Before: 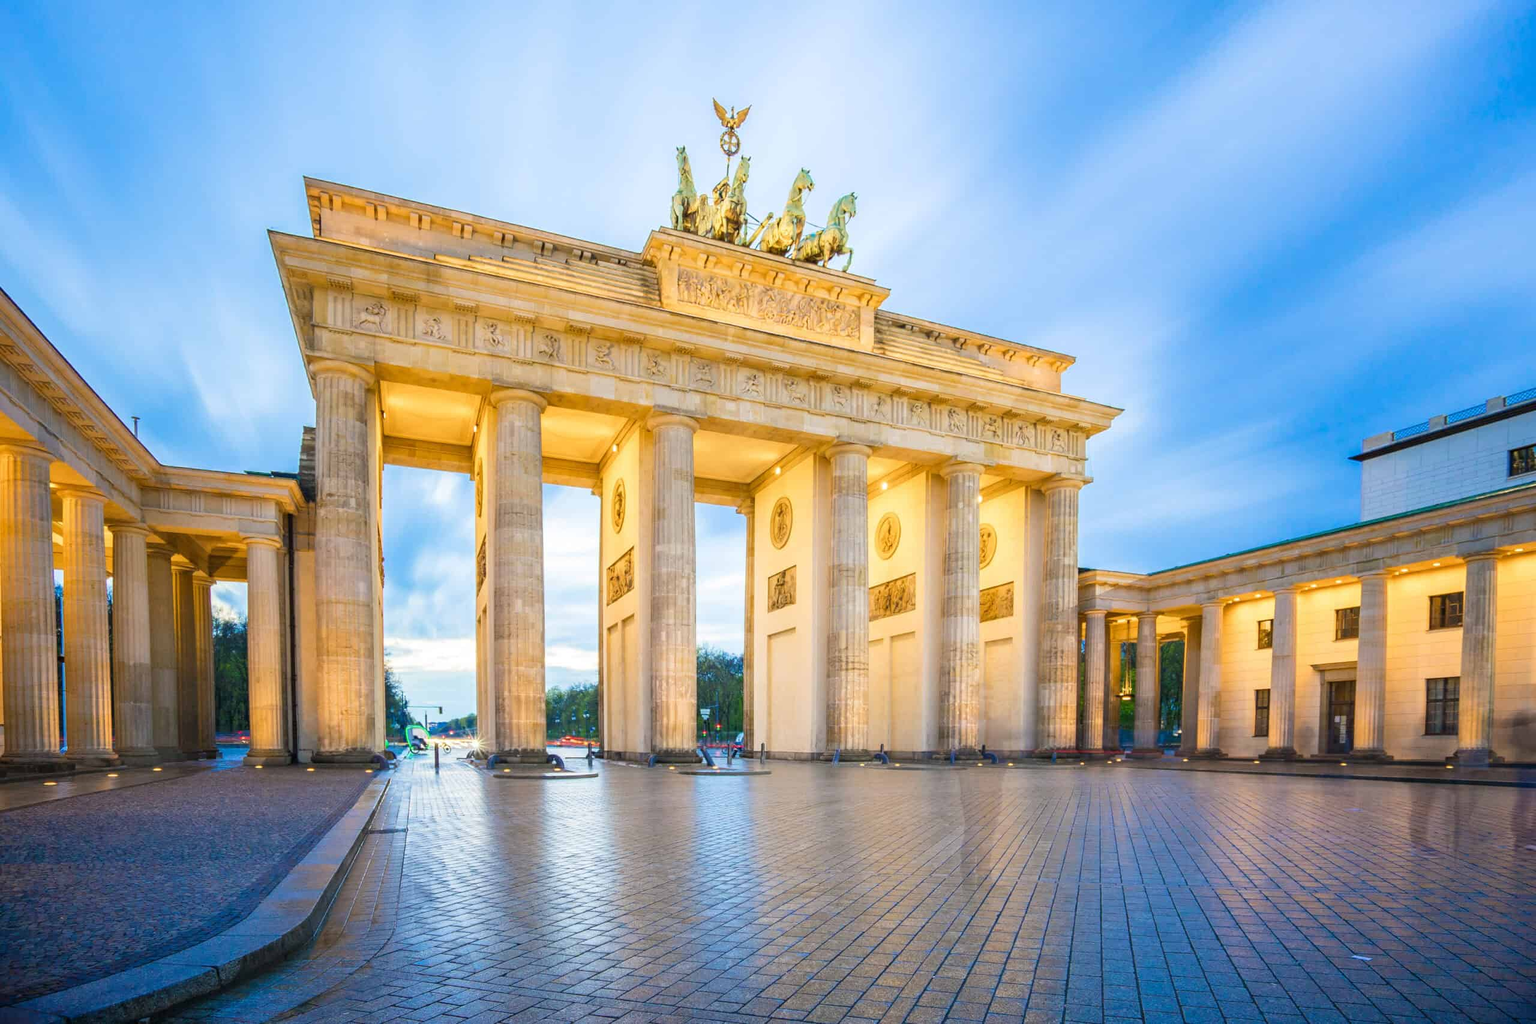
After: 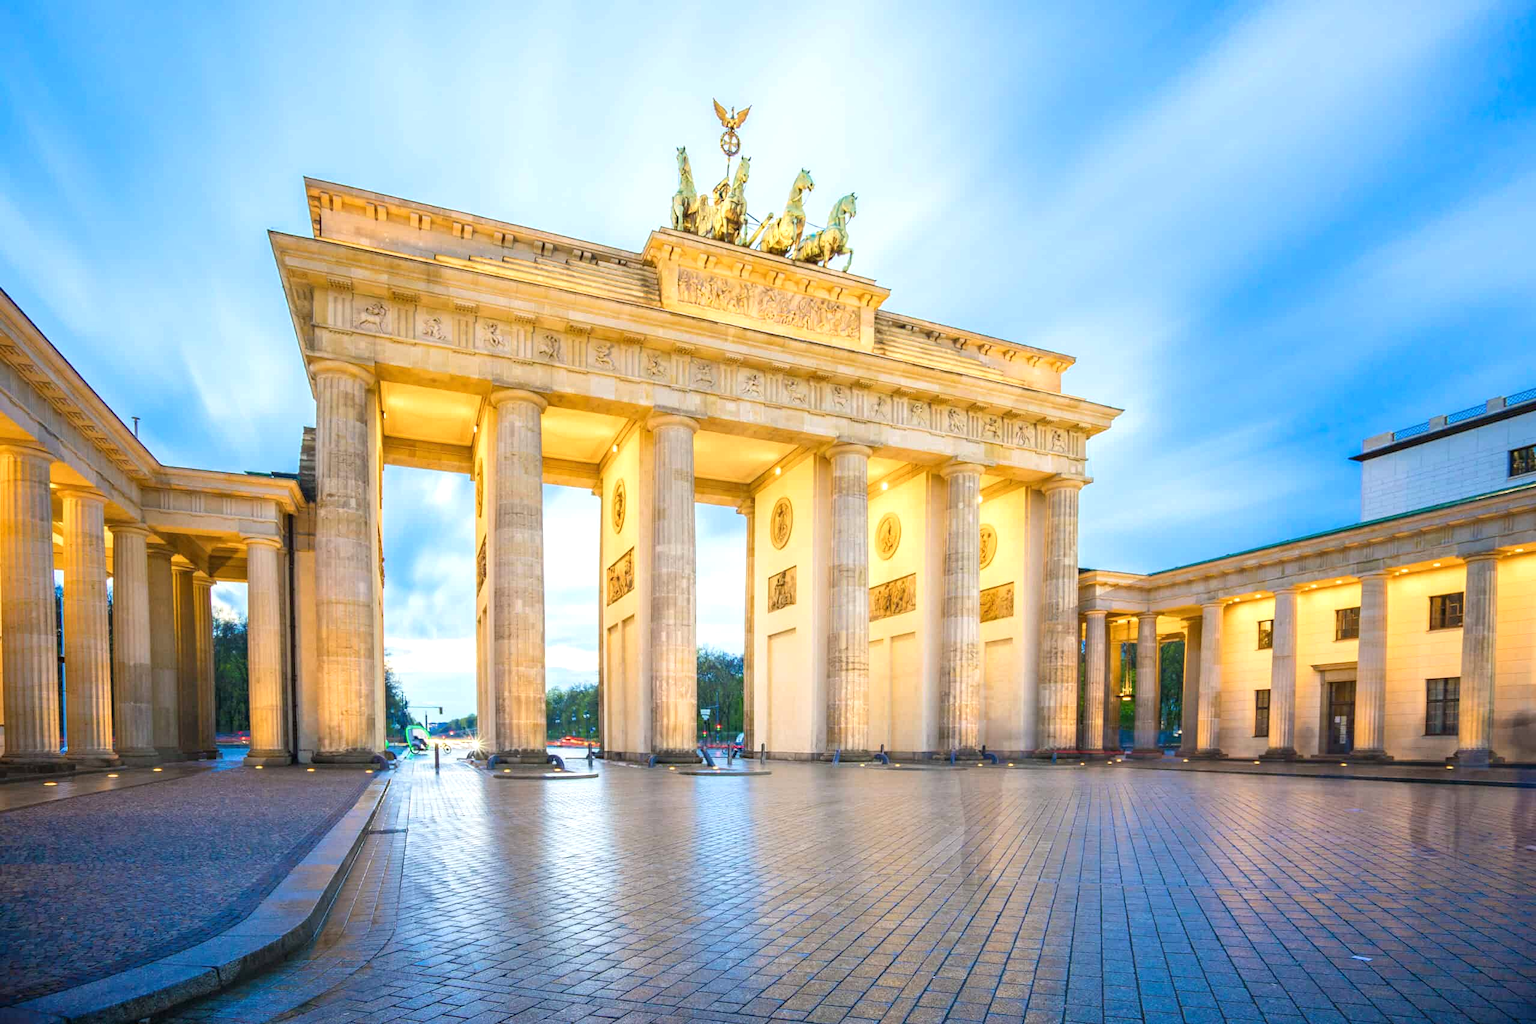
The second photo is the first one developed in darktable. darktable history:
tone curve: curves: ch0 [(0, 0) (0.003, 0.003) (0.011, 0.011) (0.025, 0.025) (0.044, 0.044) (0.069, 0.069) (0.1, 0.099) (0.136, 0.135) (0.177, 0.176) (0.224, 0.223) (0.277, 0.275) (0.335, 0.333) (0.399, 0.396) (0.468, 0.465) (0.543, 0.541) (0.623, 0.622) (0.709, 0.708) (0.801, 0.8) (0.898, 0.897) (1, 1)]
levels: mode automatic
exposure: exposure 0.297 EV, compensate highlight preservation false
